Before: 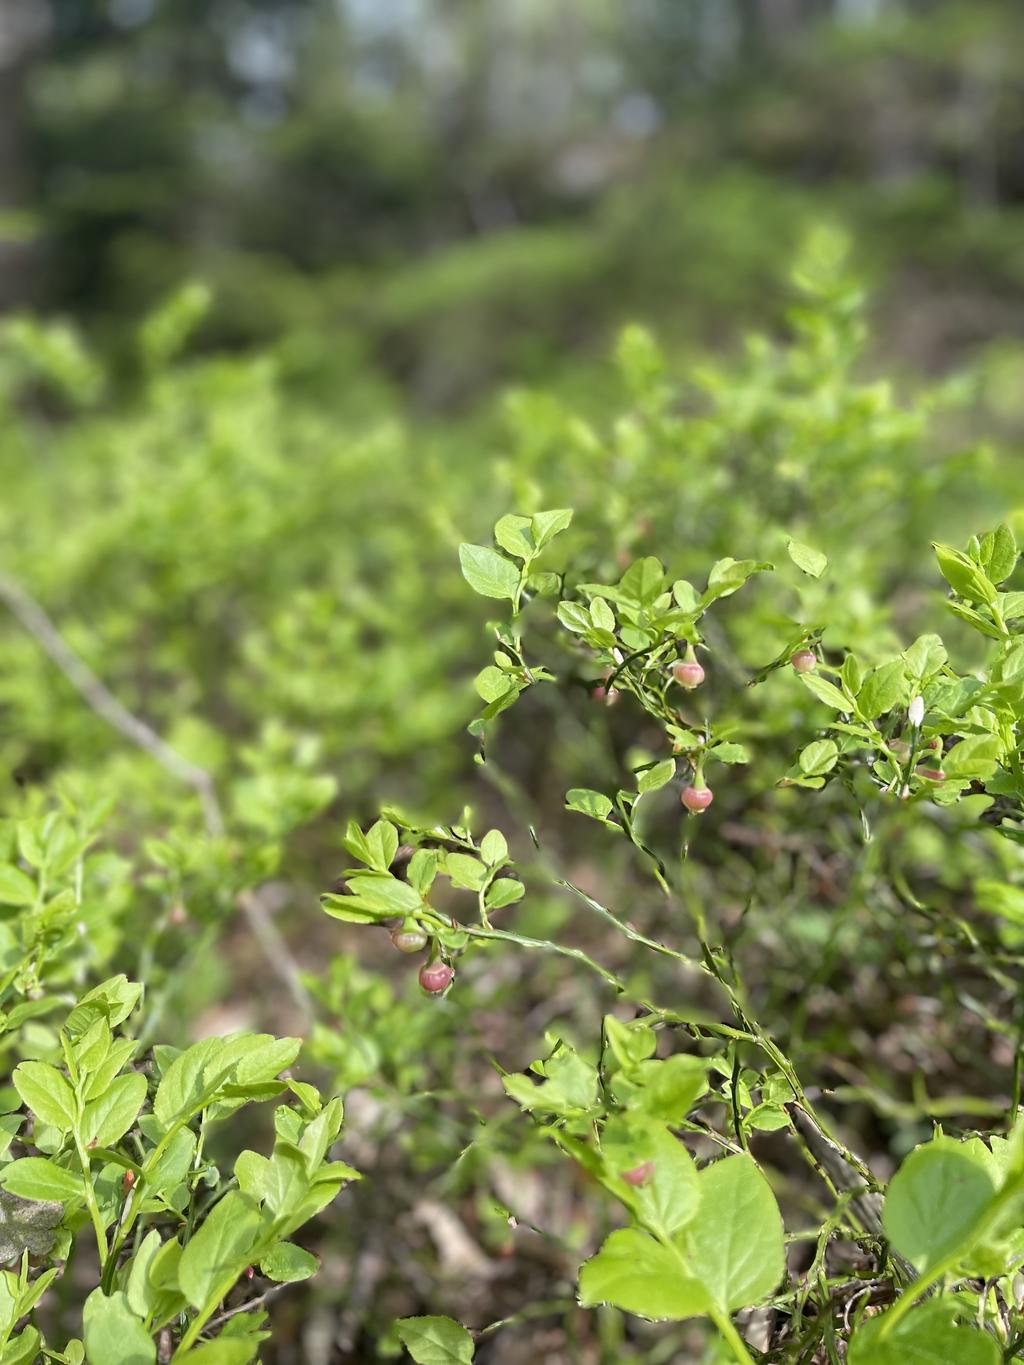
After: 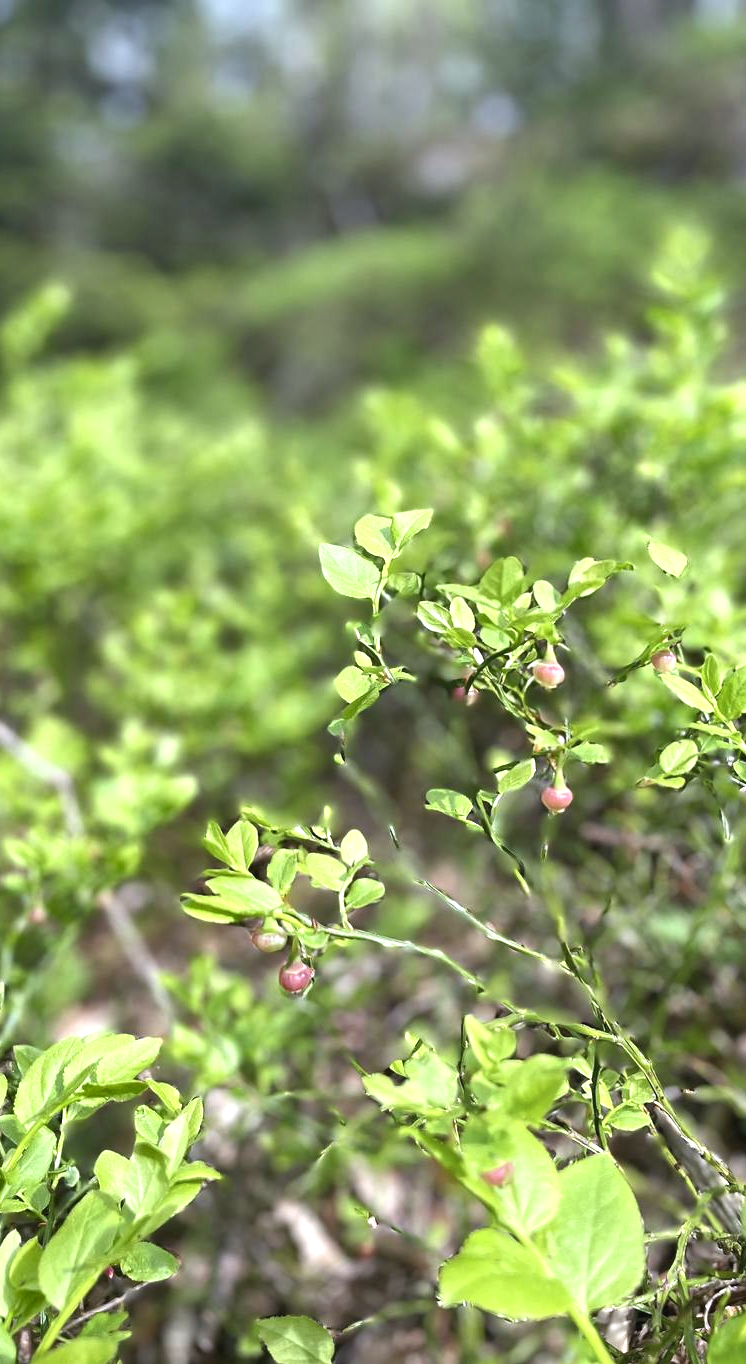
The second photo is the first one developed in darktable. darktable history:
crop: left 13.742%, top 0%, right 13.317%
exposure: black level correction -0.002, exposure 0.53 EV, compensate highlight preservation false
shadows and highlights: radius 173.84, shadows 27.18, white point adjustment 3.15, highlights -68.44, soften with gaussian
color calibration: illuminant as shot in camera, x 0.358, y 0.373, temperature 4628.91 K
